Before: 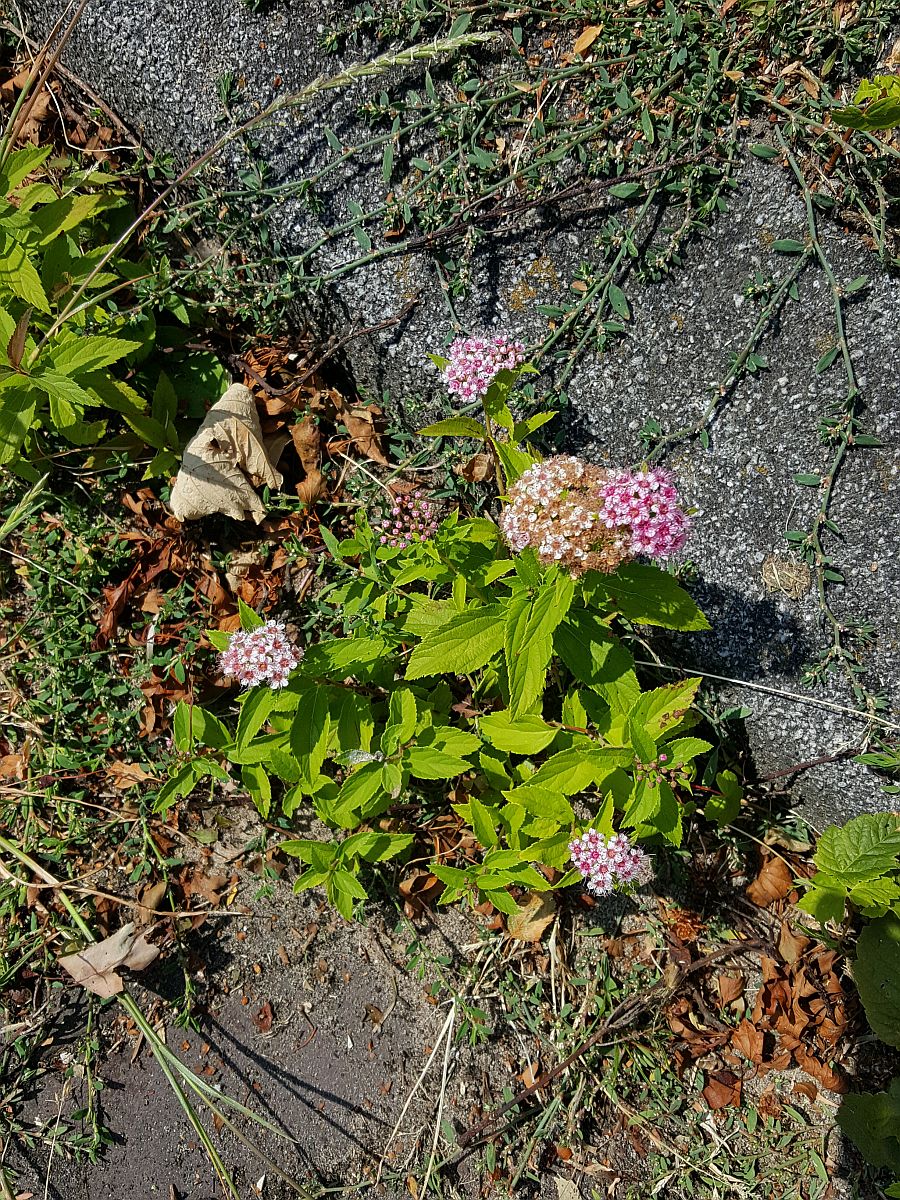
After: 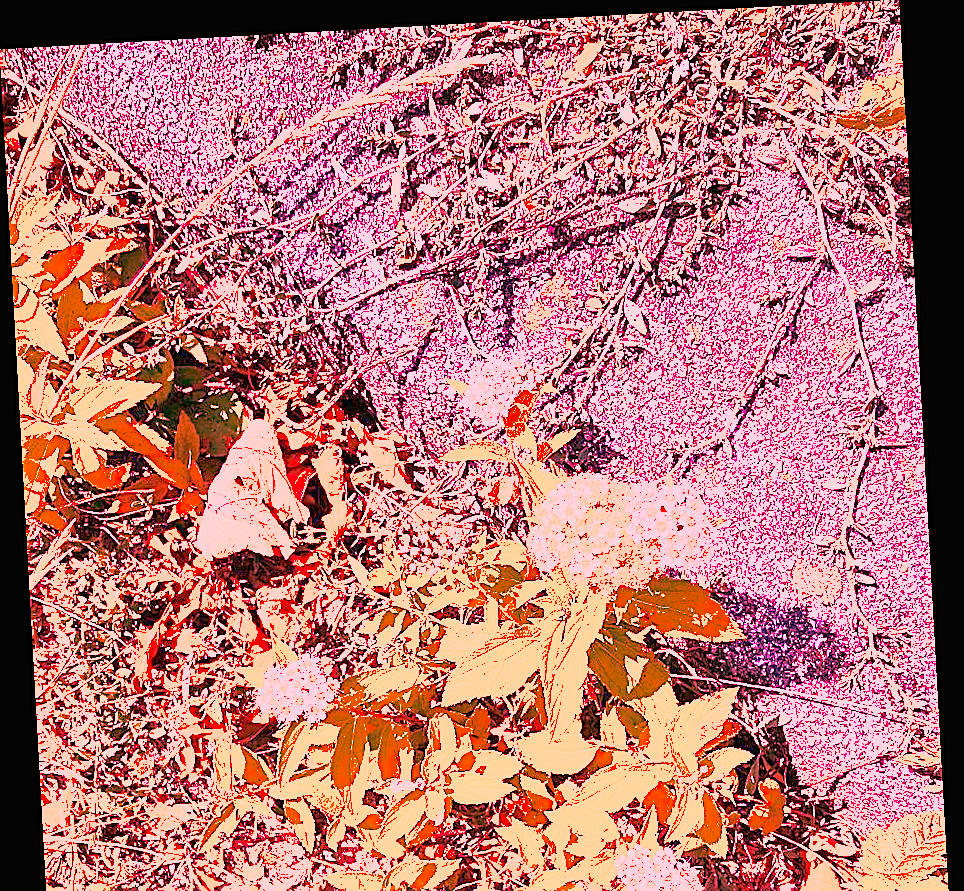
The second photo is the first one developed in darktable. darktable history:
shadows and highlights: on, module defaults
exposure: black level correction 0, exposure 0.7 EV, compensate exposure bias true, compensate highlight preservation false
crop: bottom 28.576%
sharpen: amount 0.6
white balance: red 4.26, blue 1.802
rotate and perspective: rotation -3.18°, automatic cropping off
